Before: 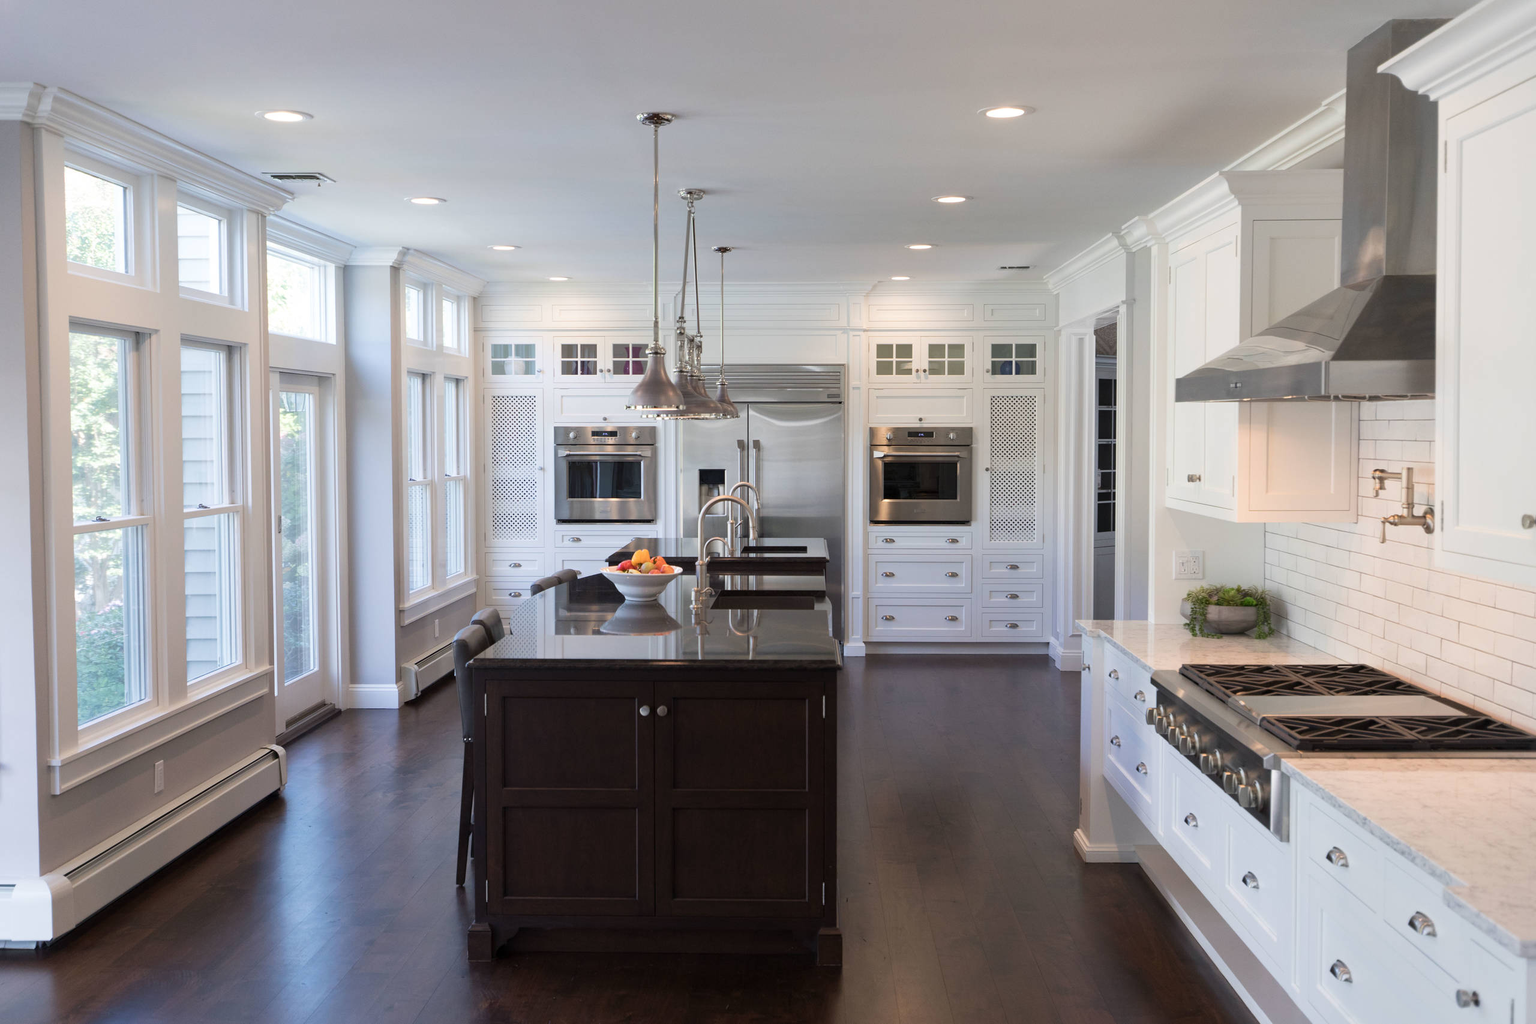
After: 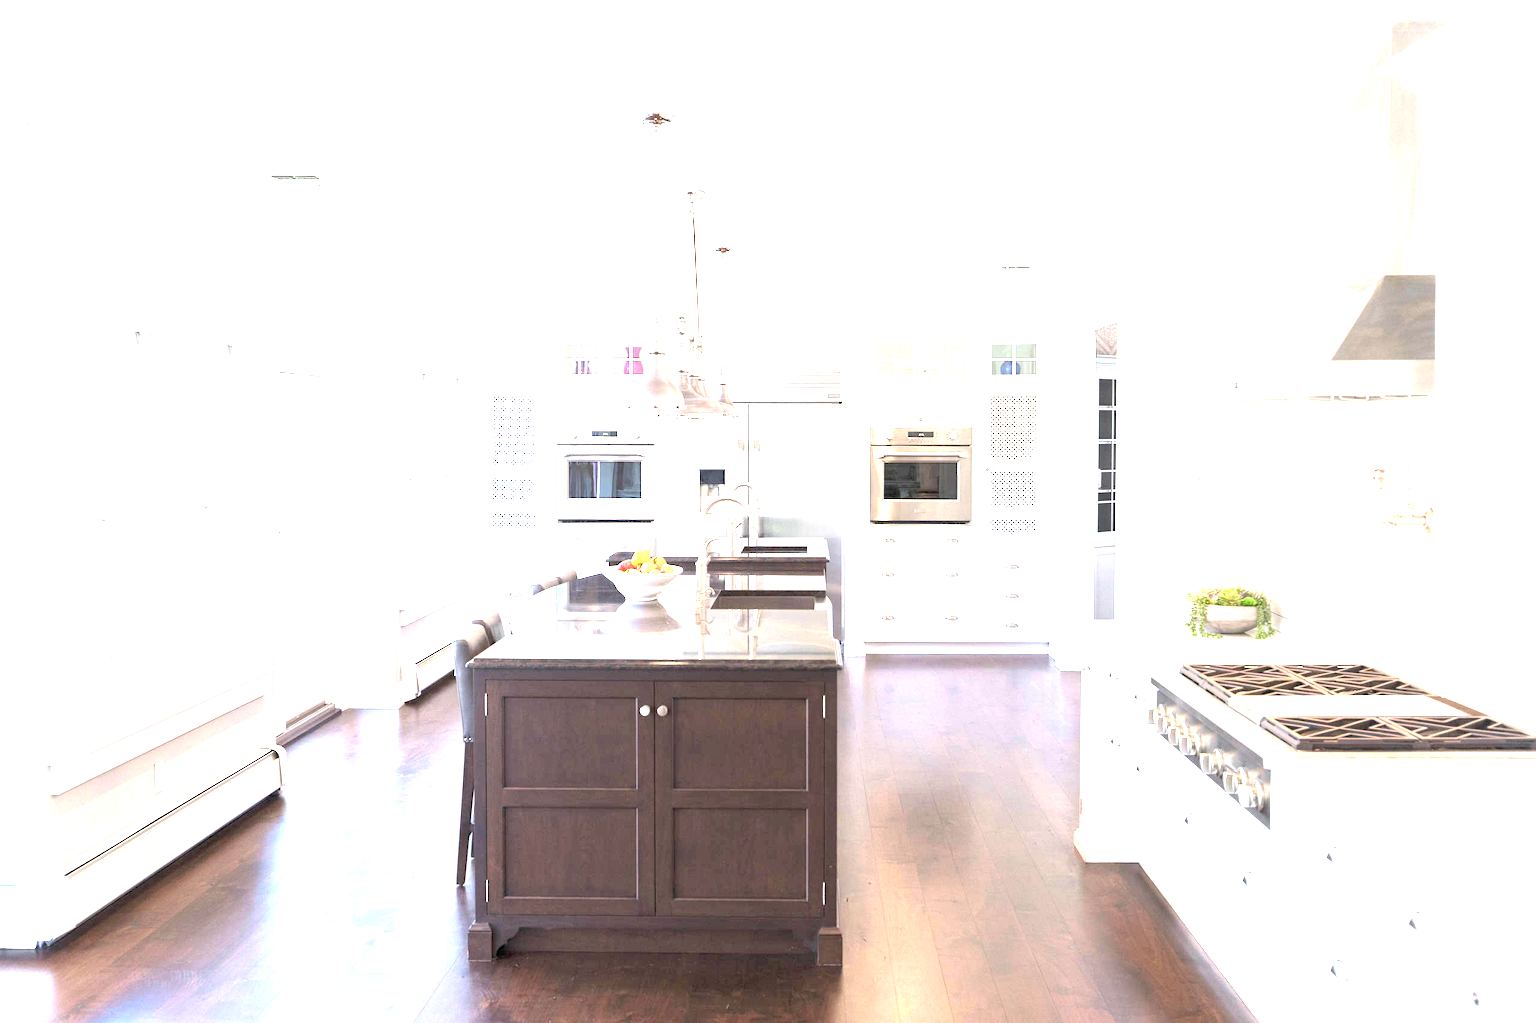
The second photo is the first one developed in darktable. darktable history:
contrast equalizer: octaves 7, y [[0.5, 0.502, 0.506, 0.511, 0.52, 0.537], [0.5 ×6], [0.505, 0.509, 0.518, 0.534, 0.553, 0.561], [0 ×6], [0 ×6]]
contrast brightness saturation: brightness 0.12
exposure: exposure 3.063 EV, compensate highlight preservation false
